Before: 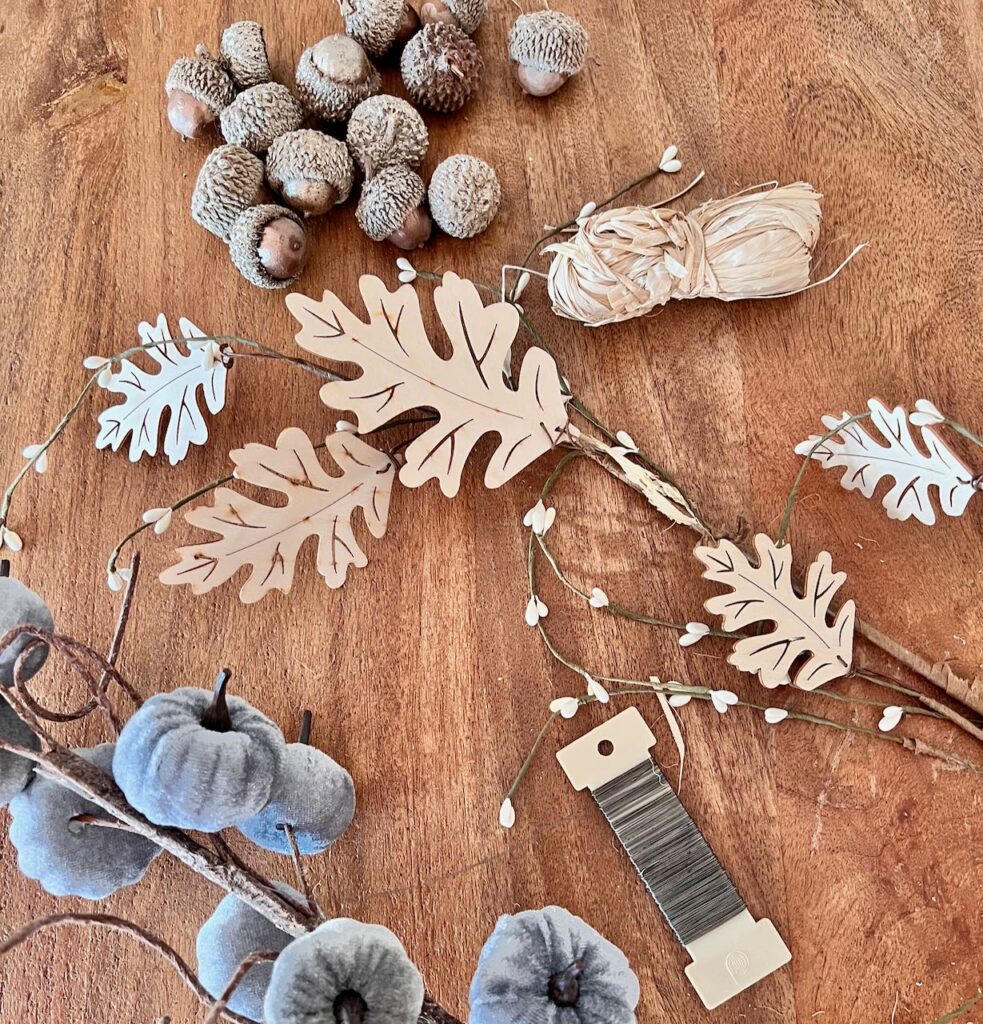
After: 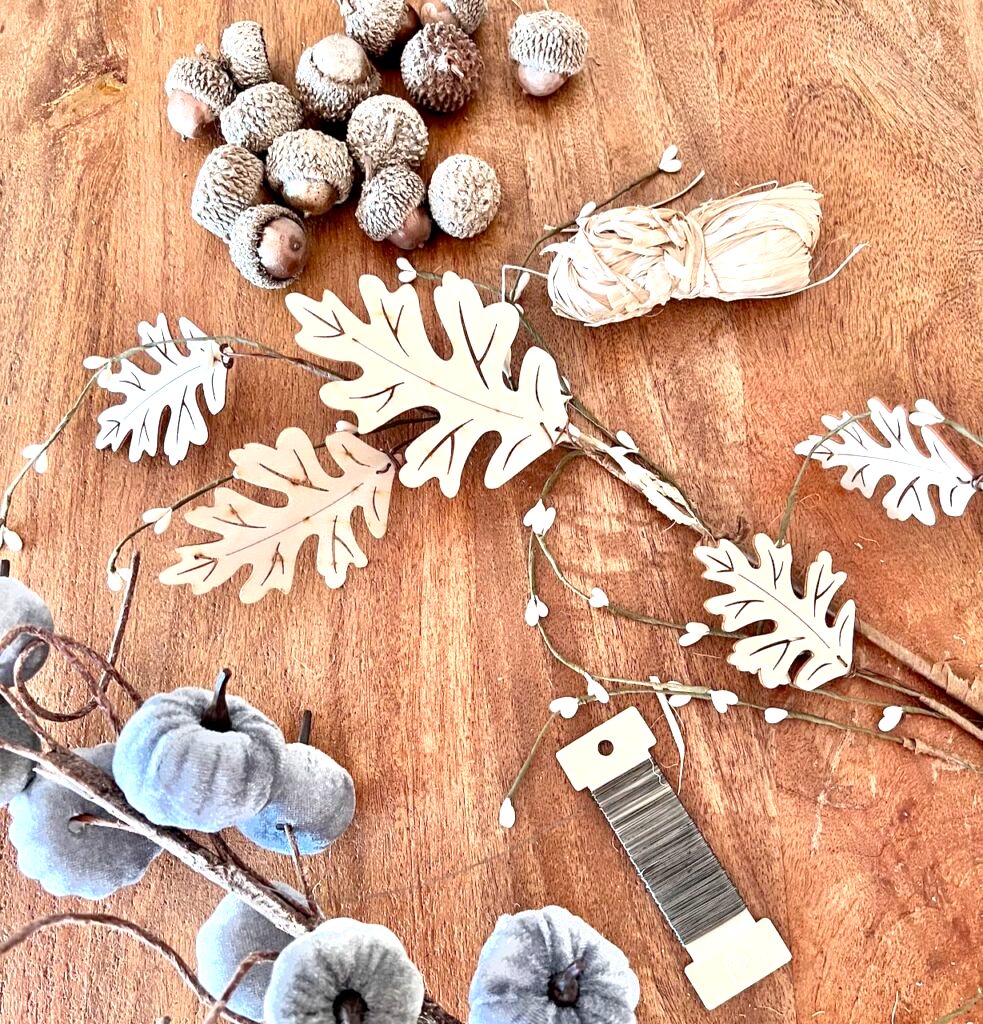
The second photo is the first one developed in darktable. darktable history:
exposure: exposure 0.727 EV, compensate exposure bias true, compensate highlight preservation false
